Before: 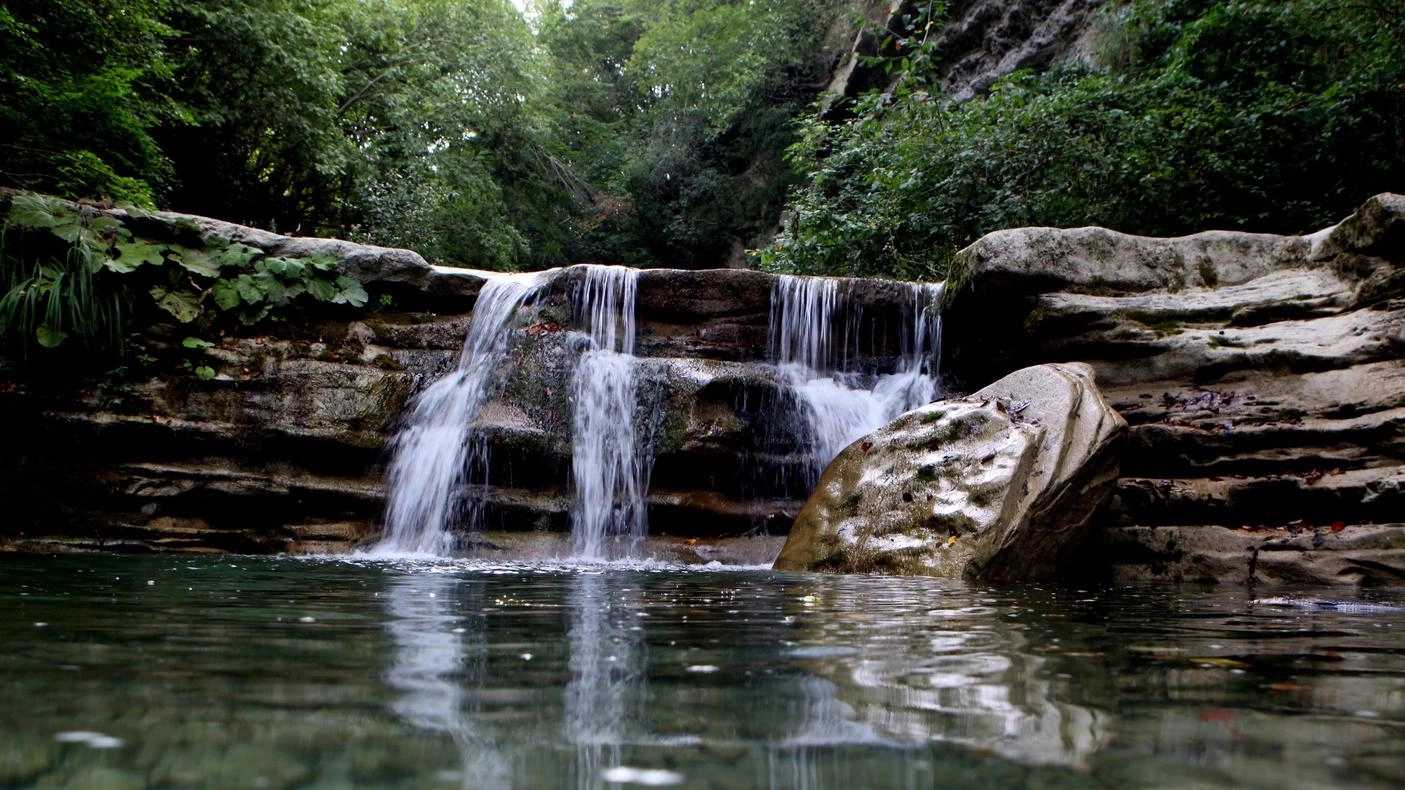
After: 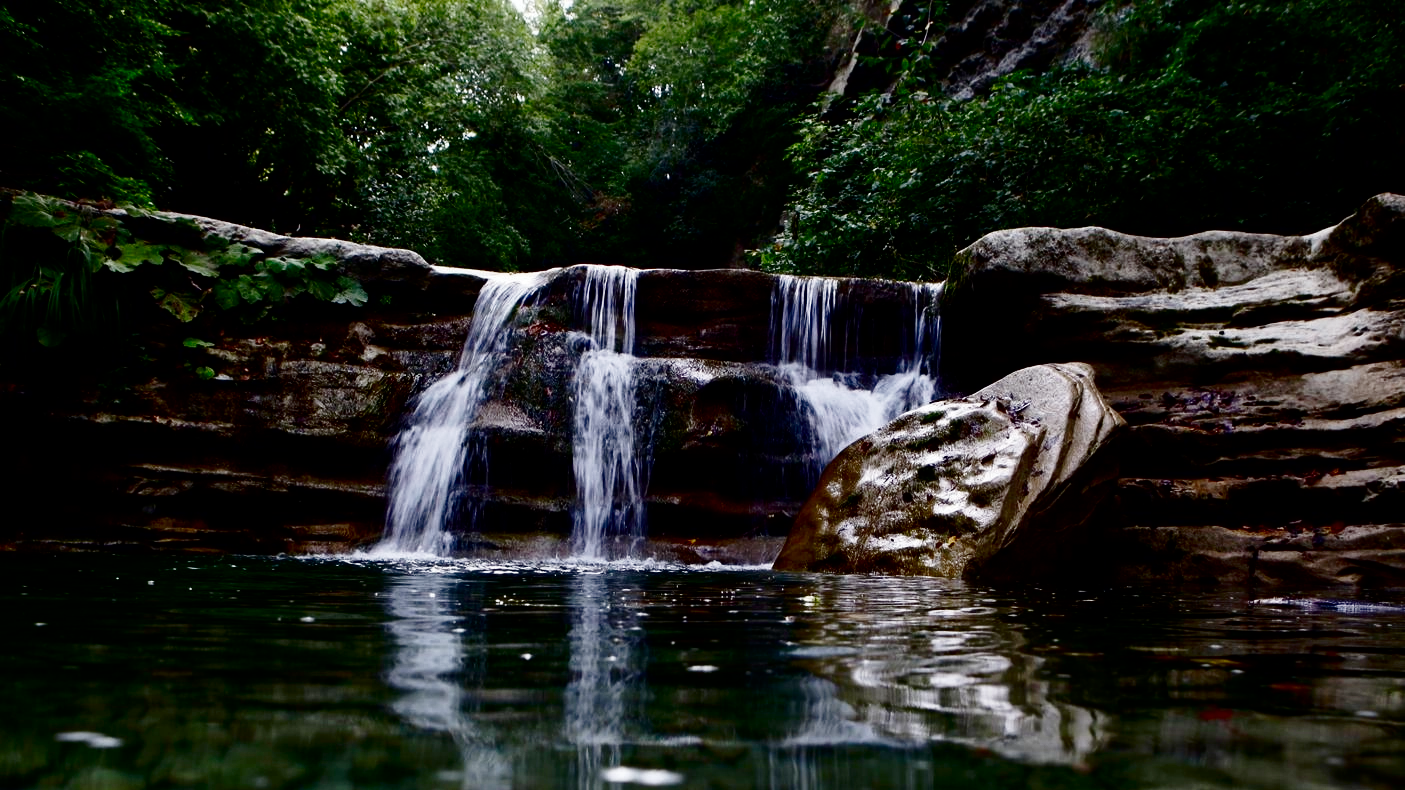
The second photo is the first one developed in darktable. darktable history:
base curve: curves: ch0 [(0, 0) (0.036, 0.025) (0.121, 0.166) (0.206, 0.329) (0.605, 0.79) (1, 1)], preserve colors none
contrast brightness saturation: brightness -0.52
